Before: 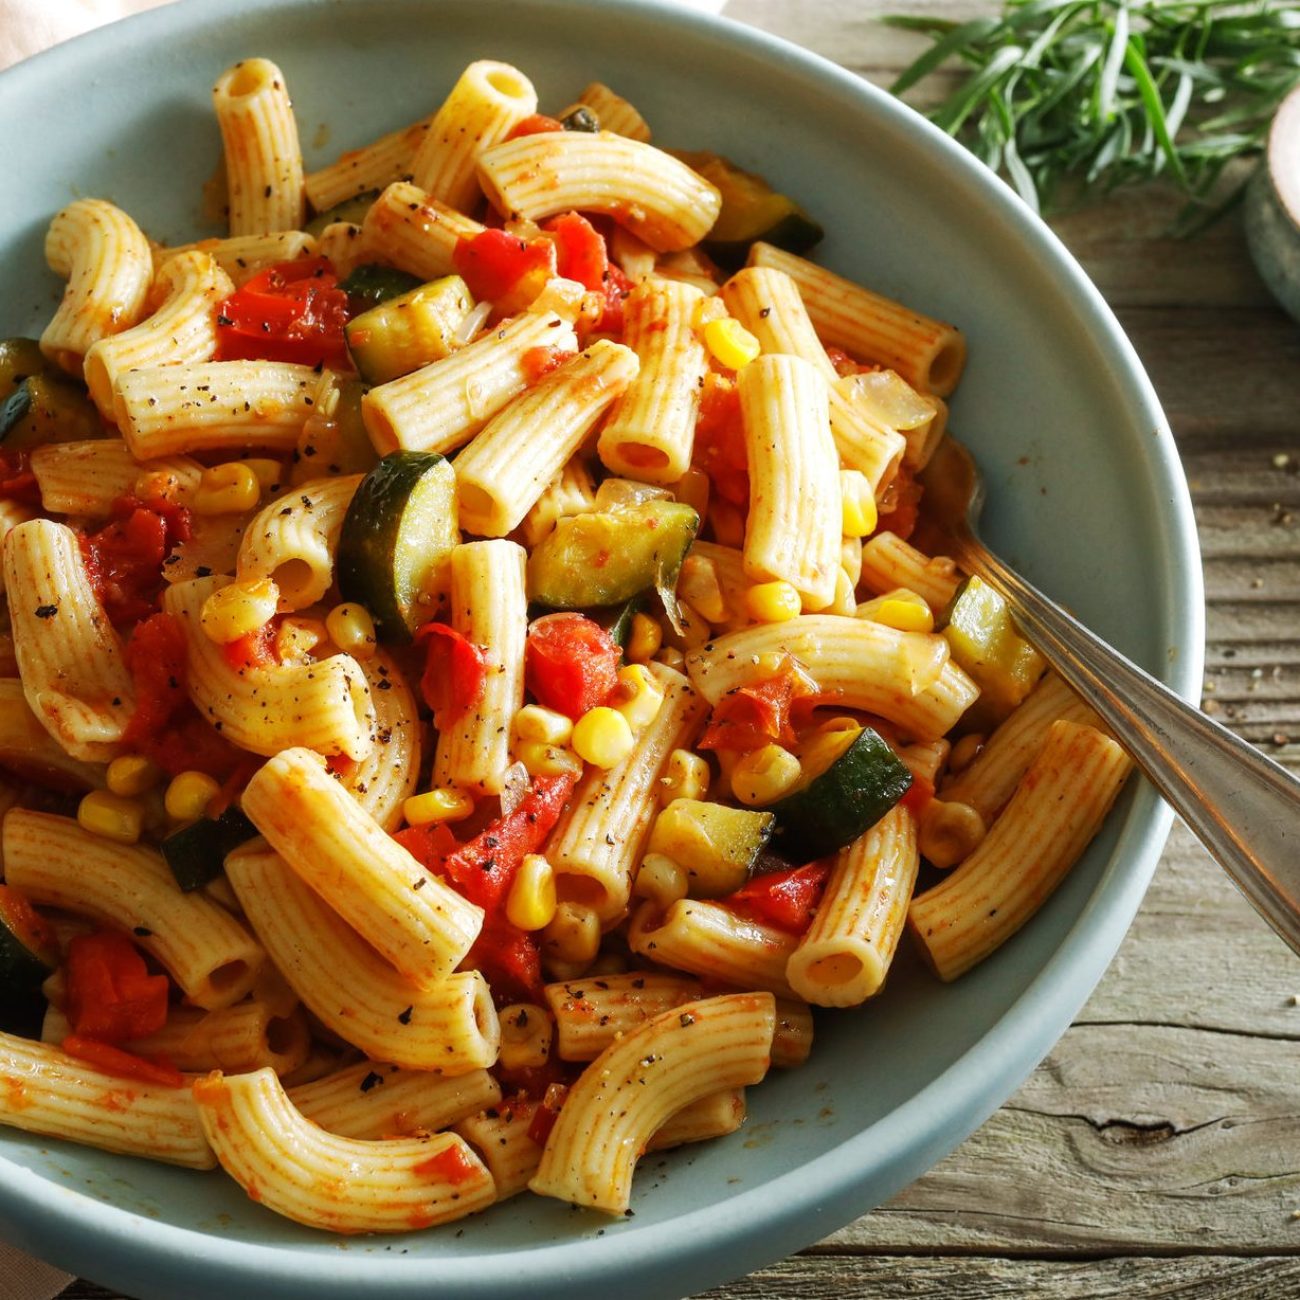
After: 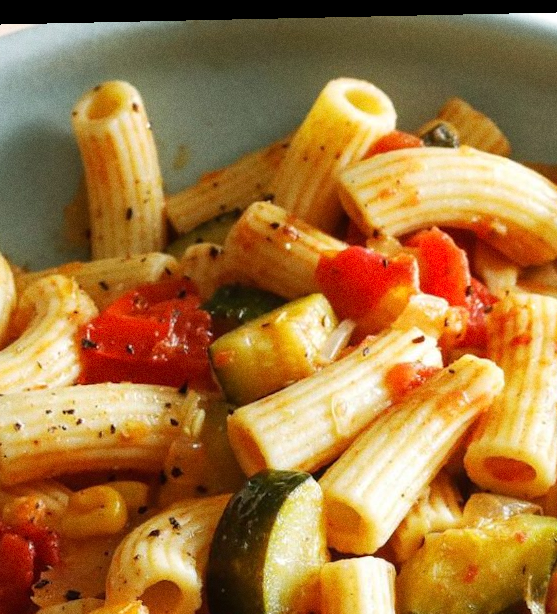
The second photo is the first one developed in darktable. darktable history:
rotate and perspective: rotation -1.24°, automatic cropping off
crop and rotate: left 10.817%, top 0.062%, right 47.194%, bottom 53.626%
tone equalizer: on, module defaults
grain: coarseness 0.09 ISO
